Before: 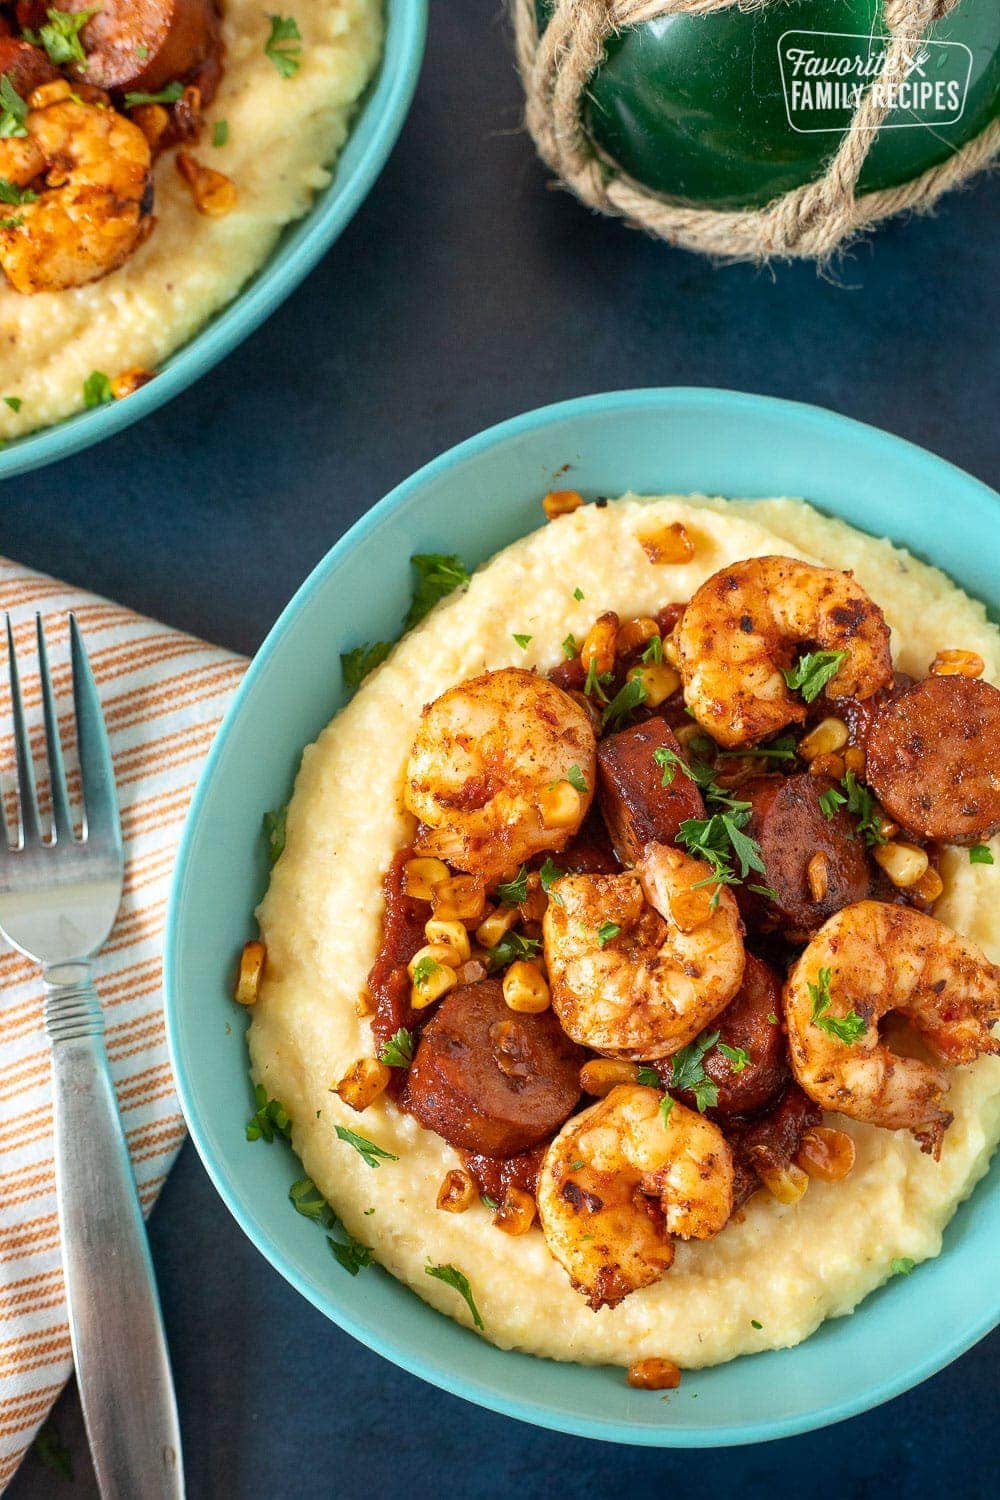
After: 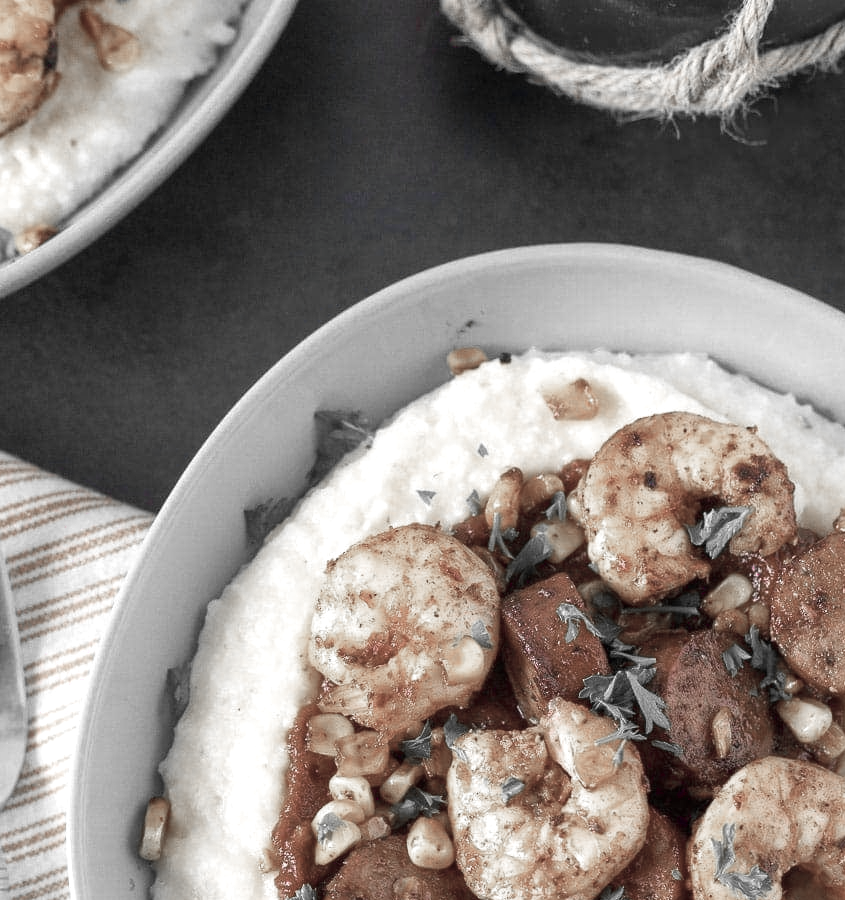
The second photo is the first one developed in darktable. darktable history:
color zones: curves: ch0 [(0, 0.278) (0.143, 0.5) (0.286, 0.5) (0.429, 0.5) (0.571, 0.5) (0.714, 0.5) (0.857, 0.5) (1, 0.5)]; ch1 [(0, 1) (0.143, 0.165) (0.286, 0) (0.429, 0) (0.571, 0) (0.714, 0) (0.857, 0.5) (1, 0.5)]; ch2 [(0, 0.508) (0.143, 0.5) (0.286, 0.5) (0.429, 0.5) (0.571, 0.5) (0.714, 0.5) (0.857, 0.5) (1, 0.5)]
crop and rotate: left 9.635%, top 9.634%, right 5.856%, bottom 30.31%
exposure: black level correction 0, exposure 0.199 EV, compensate exposure bias true, compensate highlight preservation false
